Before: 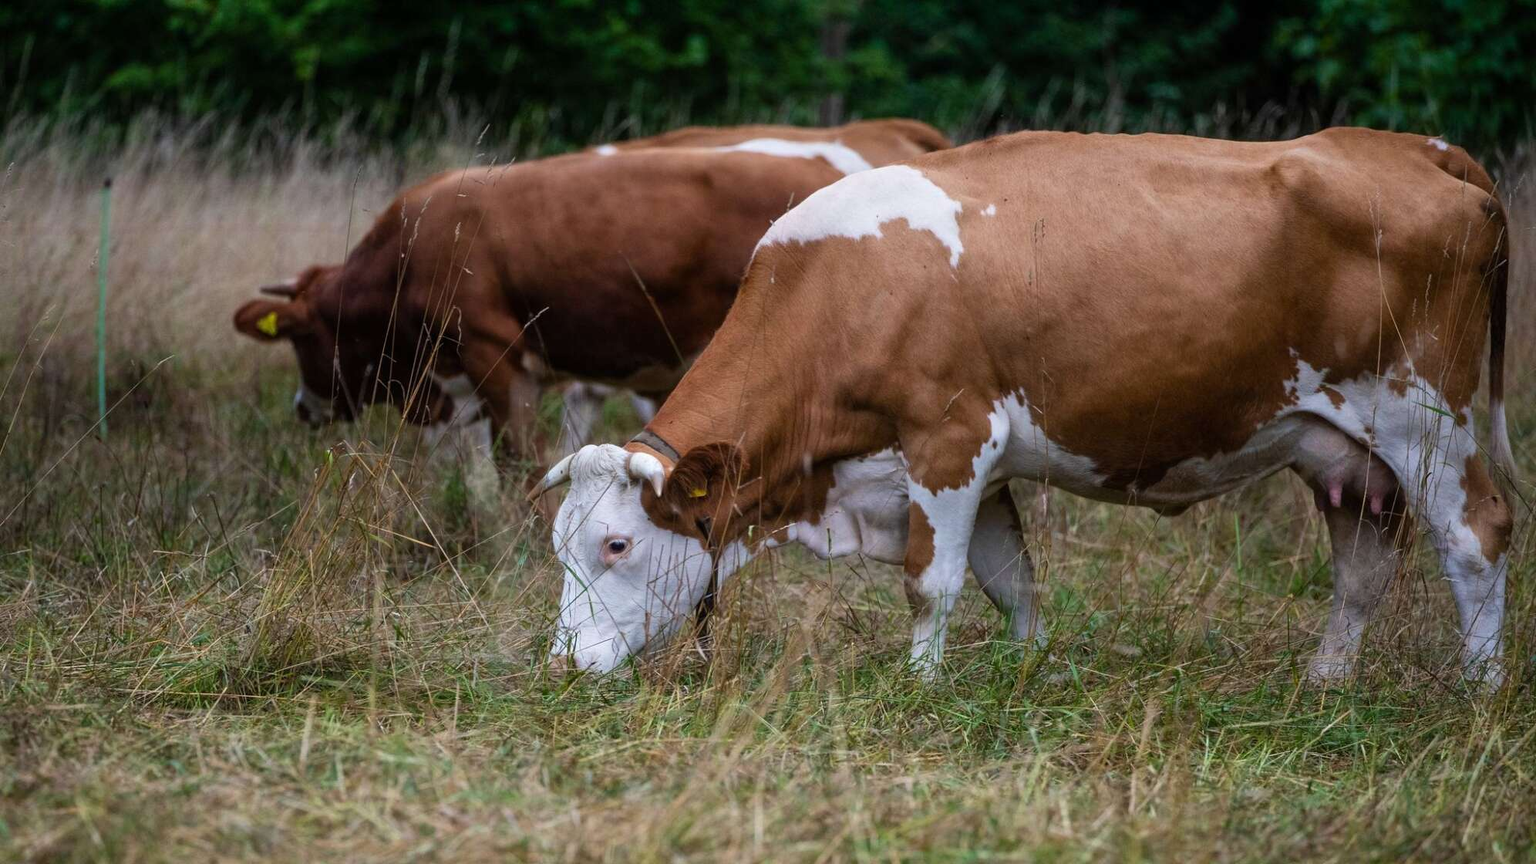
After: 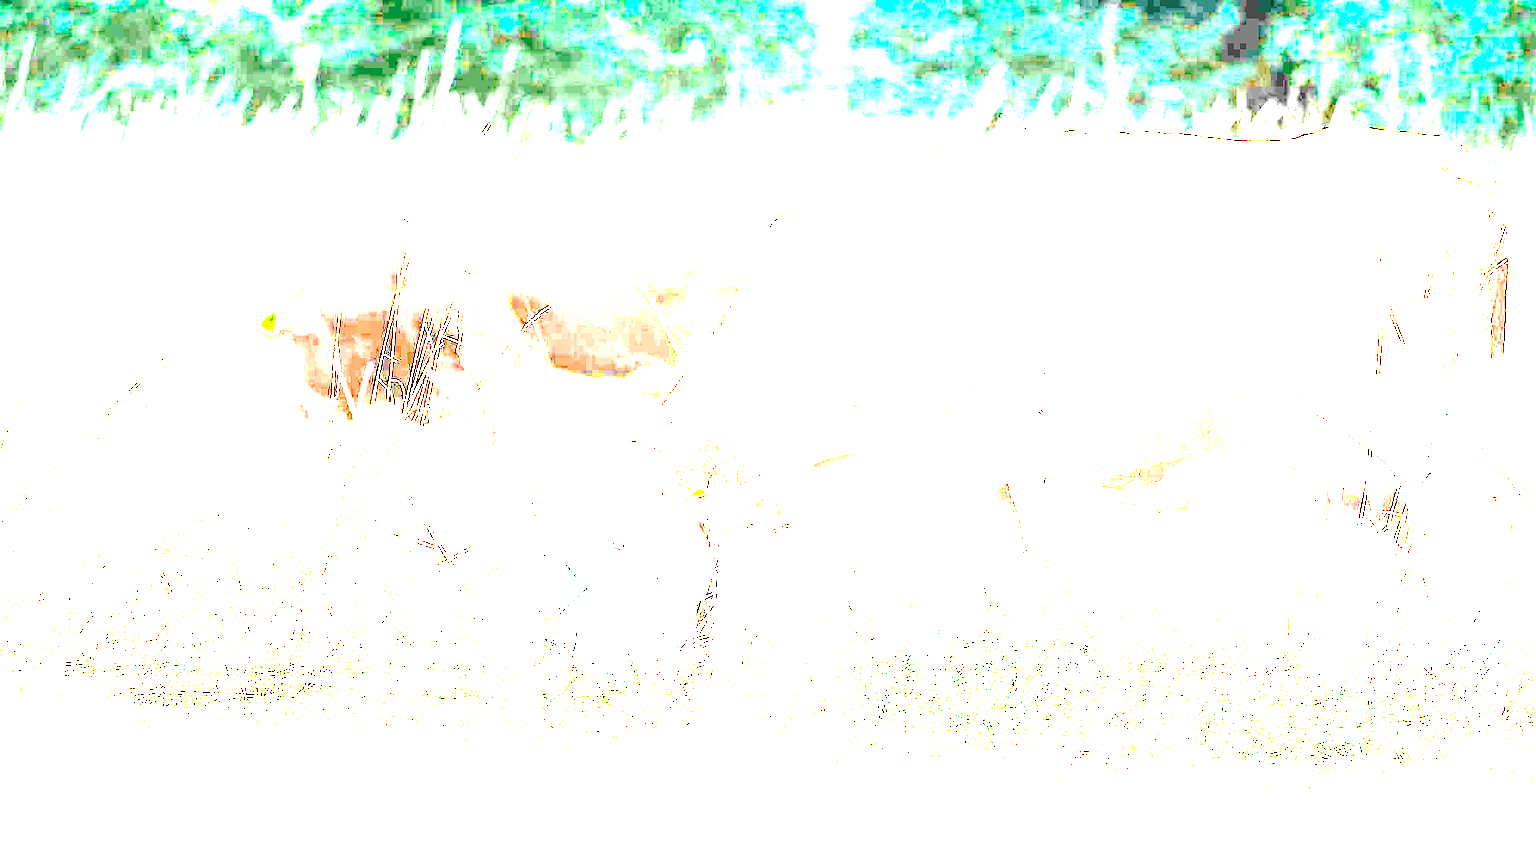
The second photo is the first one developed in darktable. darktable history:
sharpen: radius 1.032
color zones: curves: ch0 [(0.018, 0.548) (0.197, 0.654) (0.425, 0.447) (0.605, 0.658) (0.732, 0.579)]; ch1 [(0.105, 0.531) (0.224, 0.531) (0.386, 0.39) (0.618, 0.456) (0.732, 0.456) (0.956, 0.421)]; ch2 [(0.039, 0.583) (0.215, 0.465) (0.399, 0.544) (0.465, 0.548) (0.614, 0.447) (0.724, 0.43) (0.882, 0.623) (0.956, 0.632)]
exposure: exposure 7.898 EV, compensate highlight preservation false
